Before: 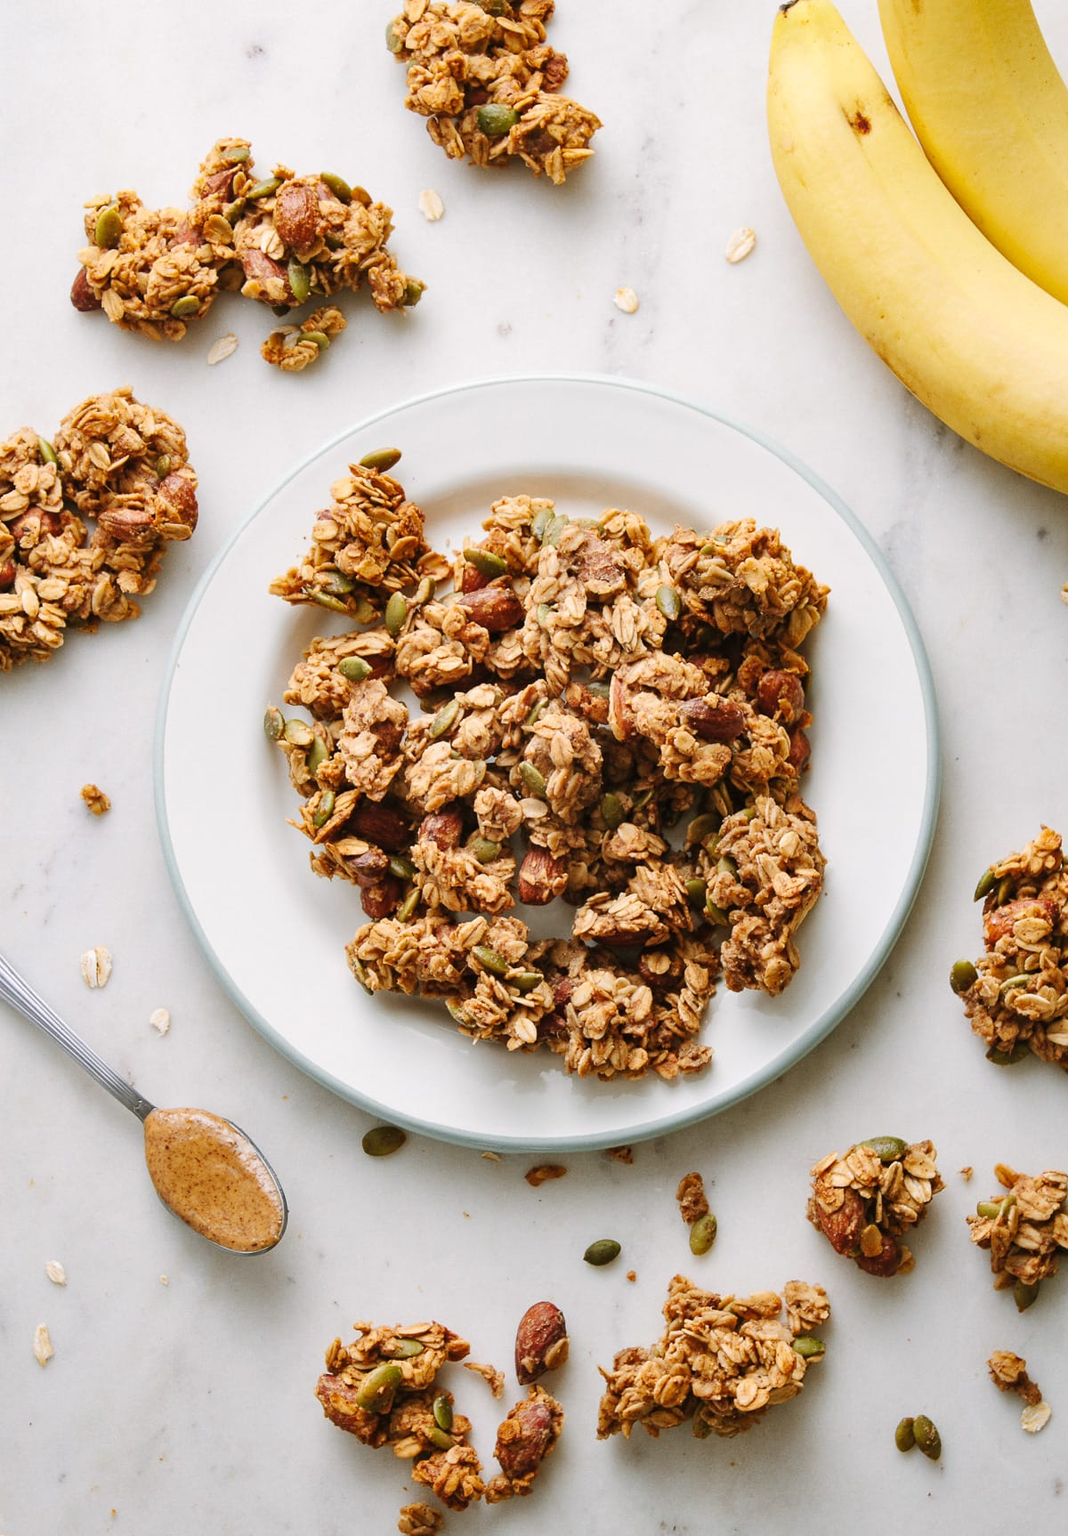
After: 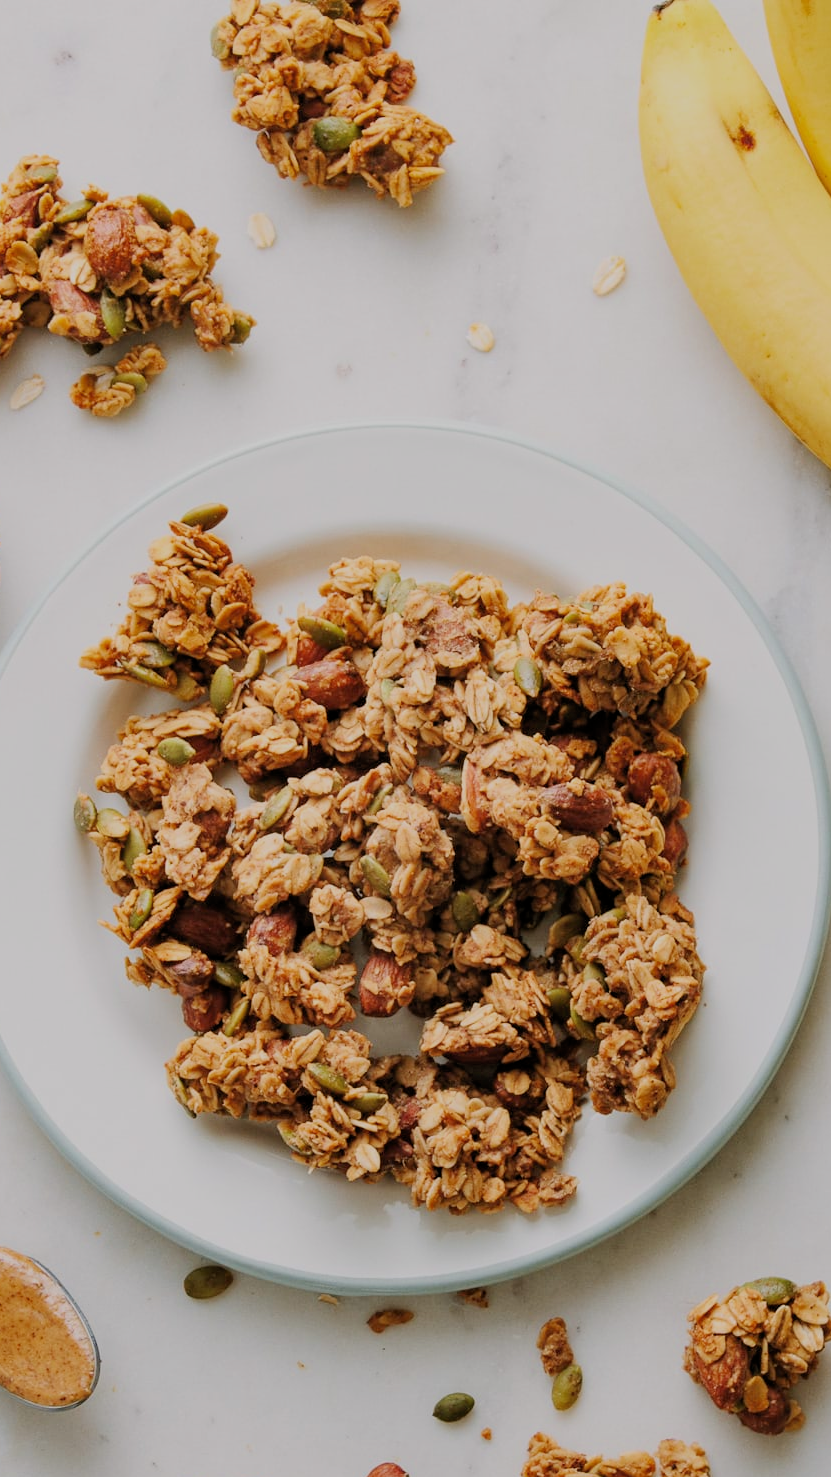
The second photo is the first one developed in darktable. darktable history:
crop: left 18.608%, right 12.079%, bottom 14.401%
filmic rgb: black relative exposure -8.78 EV, white relative exposure 4.98 EV, target black luminance 0%, hardness 3.79, latitude 66.27%, contrast 0.829, shadows ↔ highlights balance 19.69%, color science v6 (2022)
